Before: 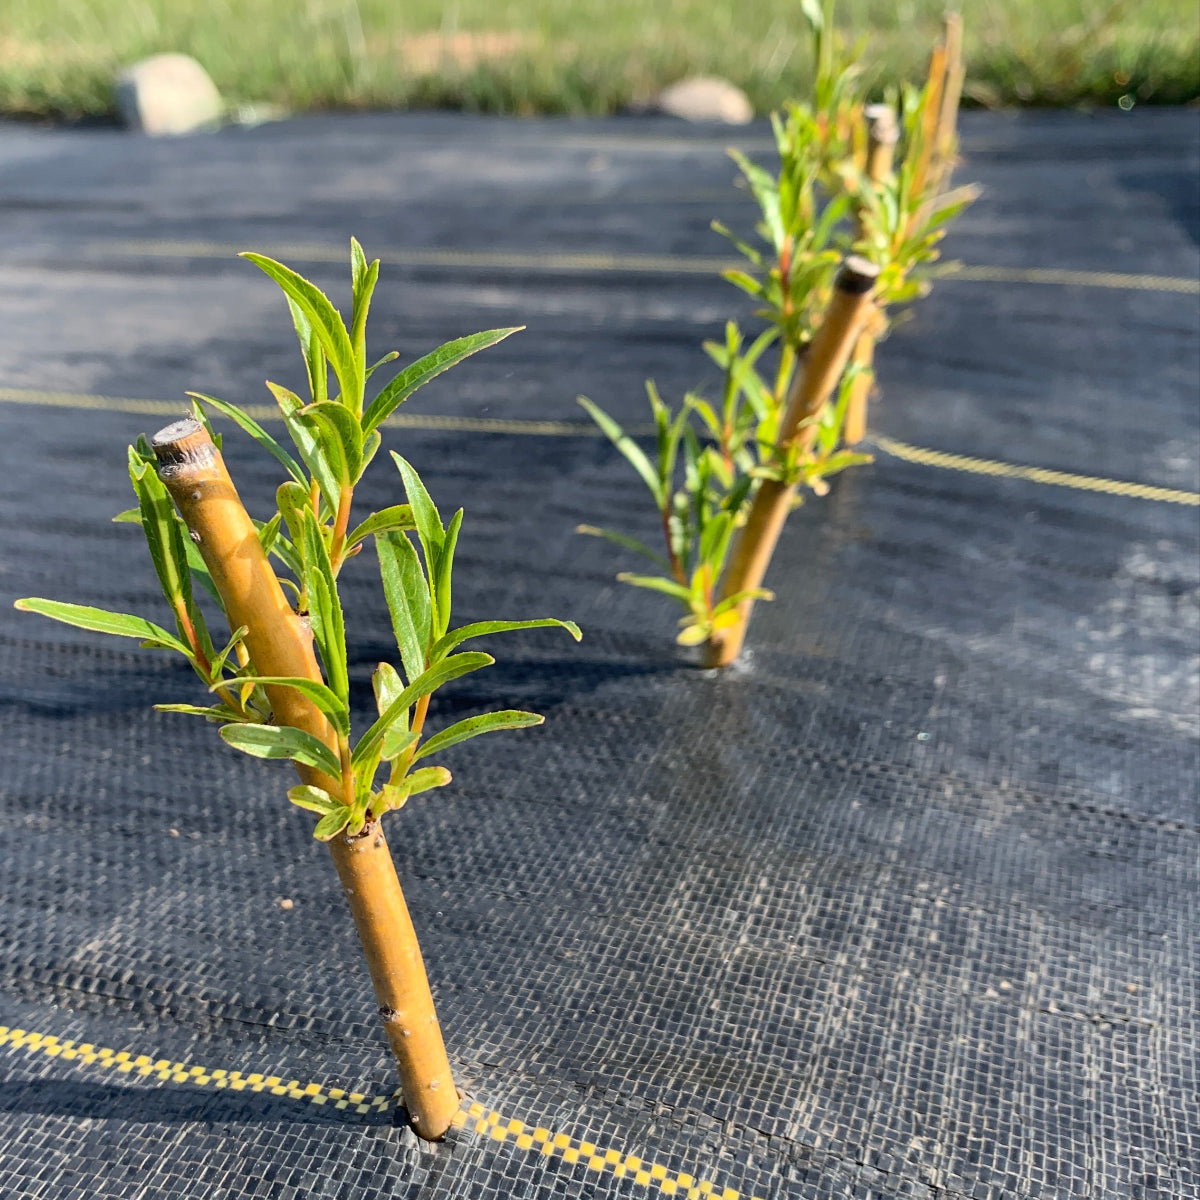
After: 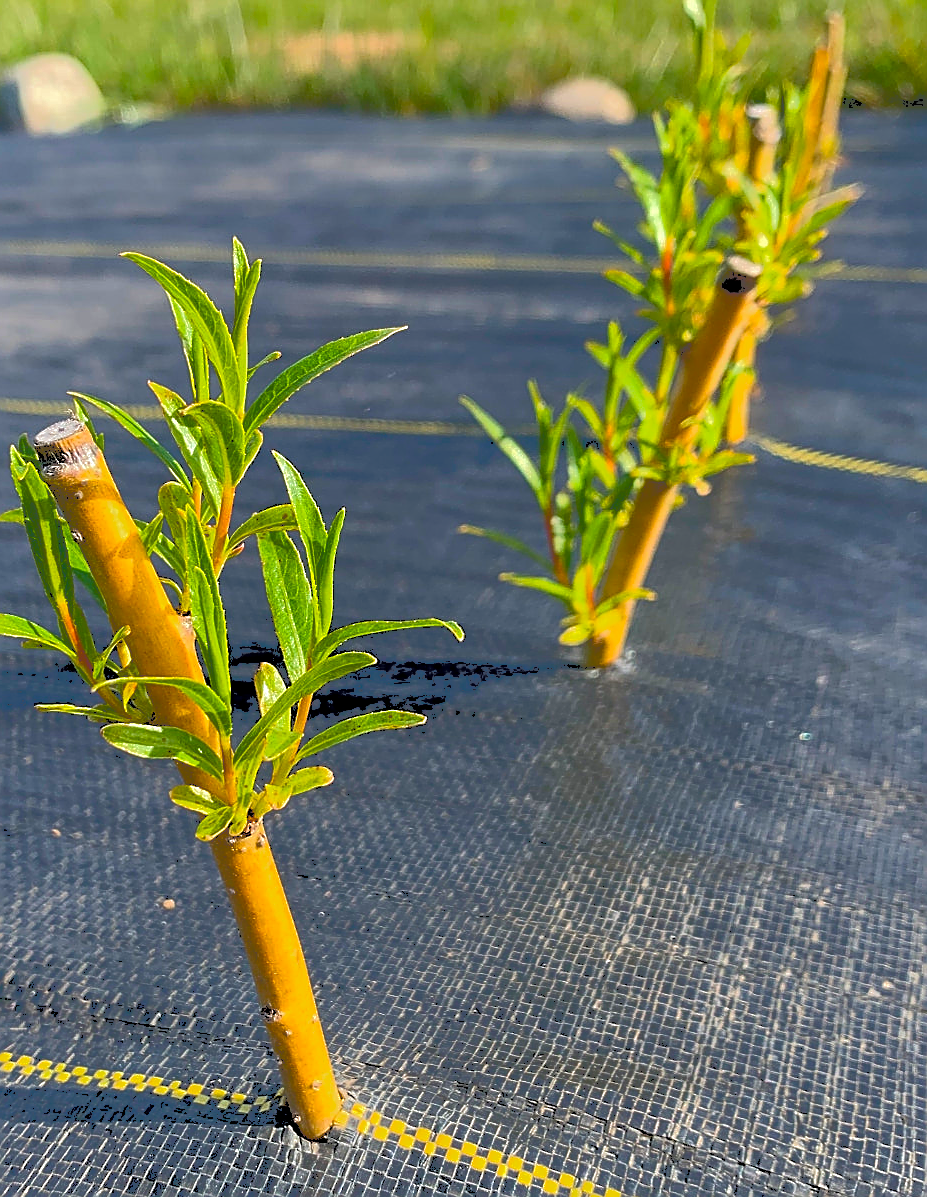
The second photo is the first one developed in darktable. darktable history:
color balance rgb: perceptual saturation grading › global saturation 25.37%, global vibrance 20%
exposure: black level correction 0.01, exposure 0.007 EV, compensate highlight preservation false
local contrast: highlights 105%, shadows 102%, detail 120%, midtone range 0.2
crop: left 9.902%, right 12.584%
sharpen: radius 1.415, amount 1.247, threshold 0.644
tone curve: curves: ch0 [(0, 0) (0.003, 0.313) (0.011, 0.317) (0.025, 0.317) (0.044, 0.322) (0.069, 0.327) (0.1, 0.335) (0.136, 0.347) (0.177, 0.364) (0.224, 0.384) (0.277, 0.421) (0.335, 0.459) (0.399, 0.501) (0.468, 0.554) (0.543, 0.611) (0.623, 0.679) (0.709, 0.751) (0.801, 0.804) (0.898, 0.844) (1, 1)], color space Lab, independent channels, preserve colors none
contrast brightness saturation: brightness -0.202, saturation 0.083
